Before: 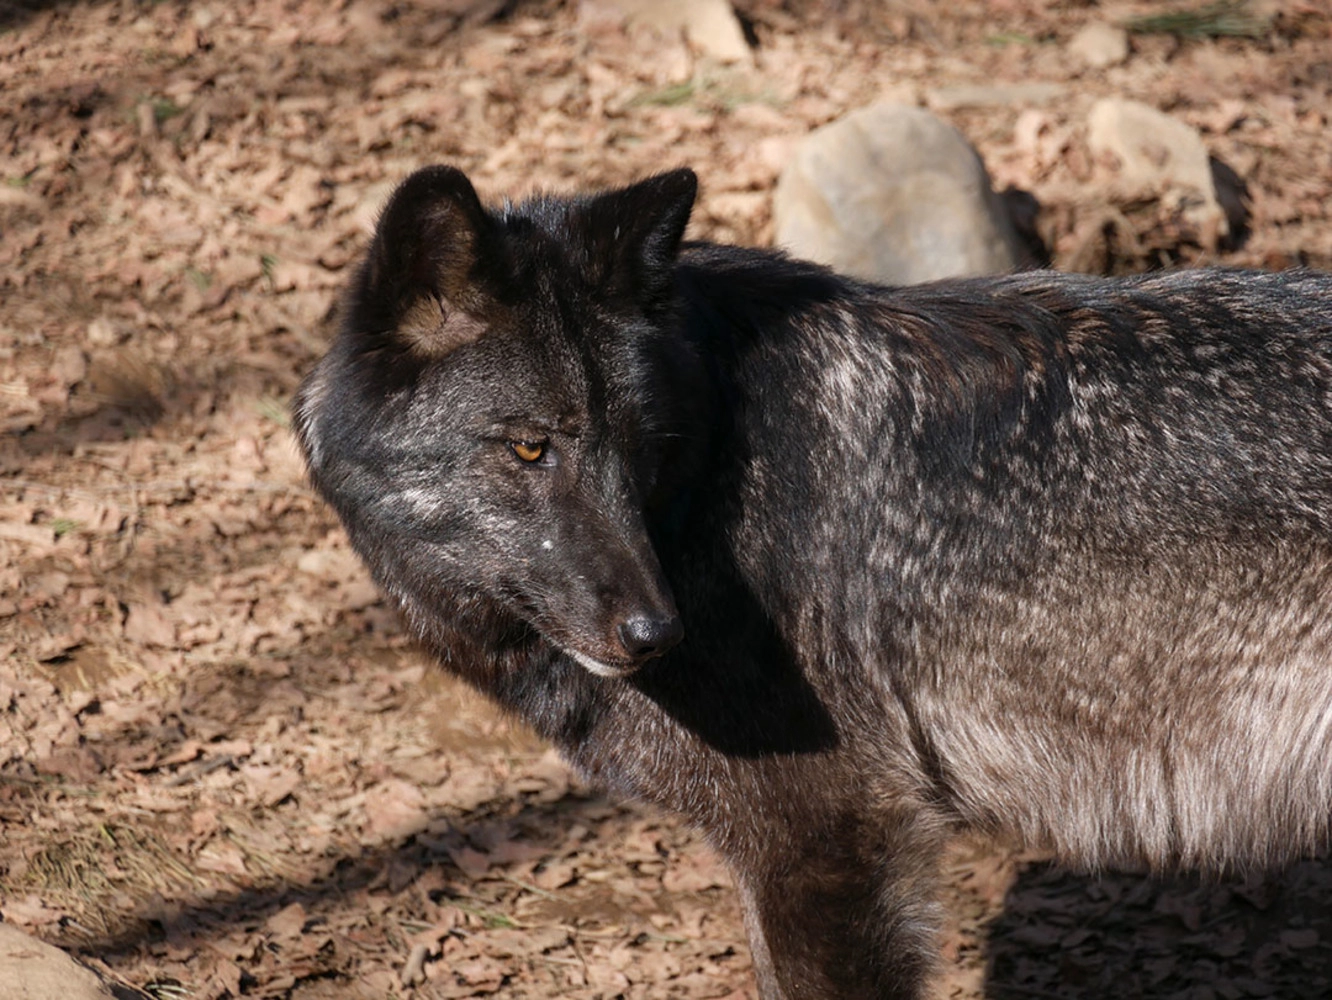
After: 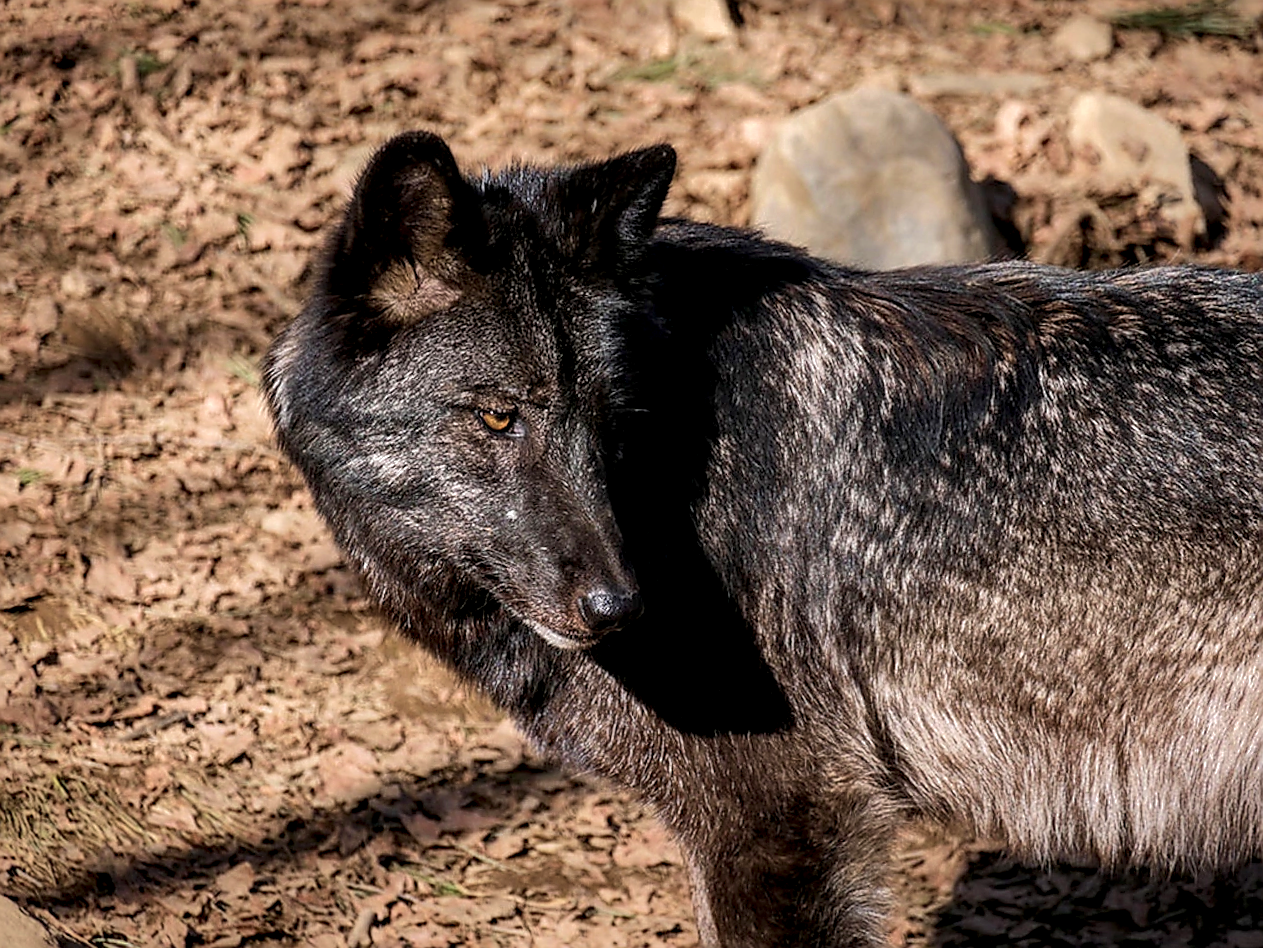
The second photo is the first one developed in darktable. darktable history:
sharpen: radius 1.4, amount 1.25, threshold 0.7
velvia: on, module defaults
local contrast: highlights 60%, shadows 60%, detail 160%
shadows and highlights: shadows 25, highlights -70
crop and rotate: angle -2.38°
